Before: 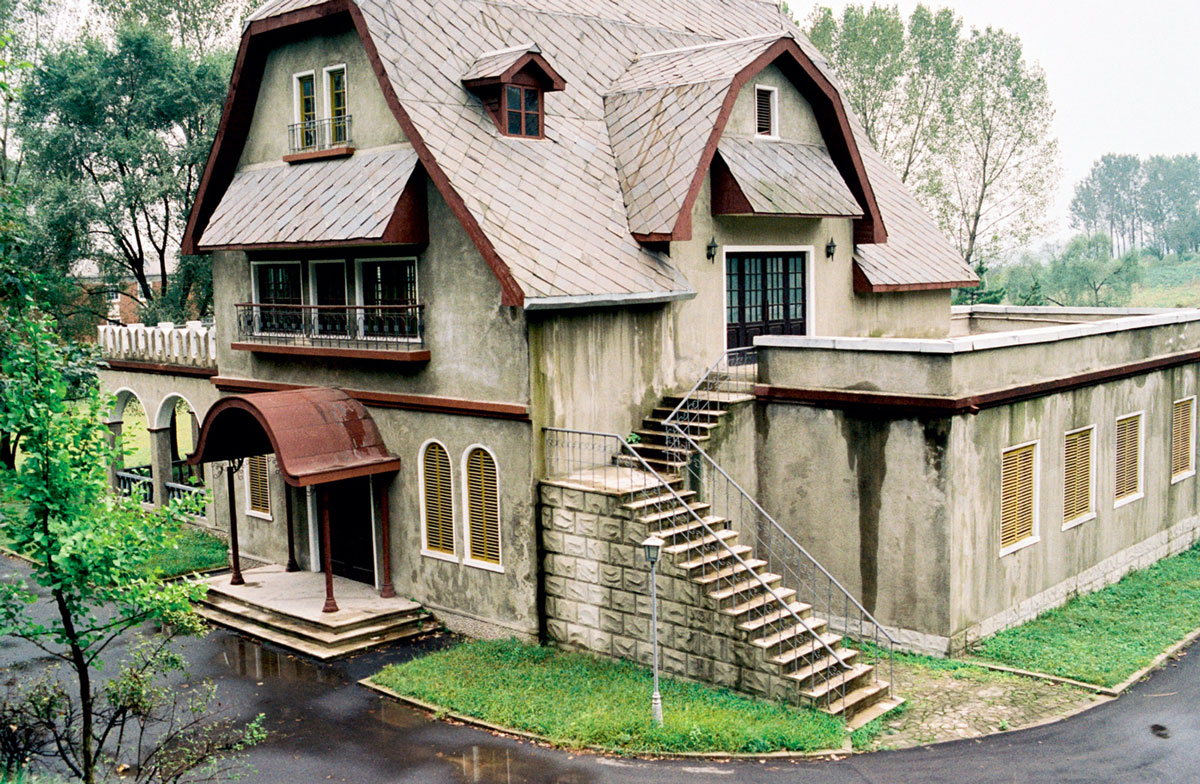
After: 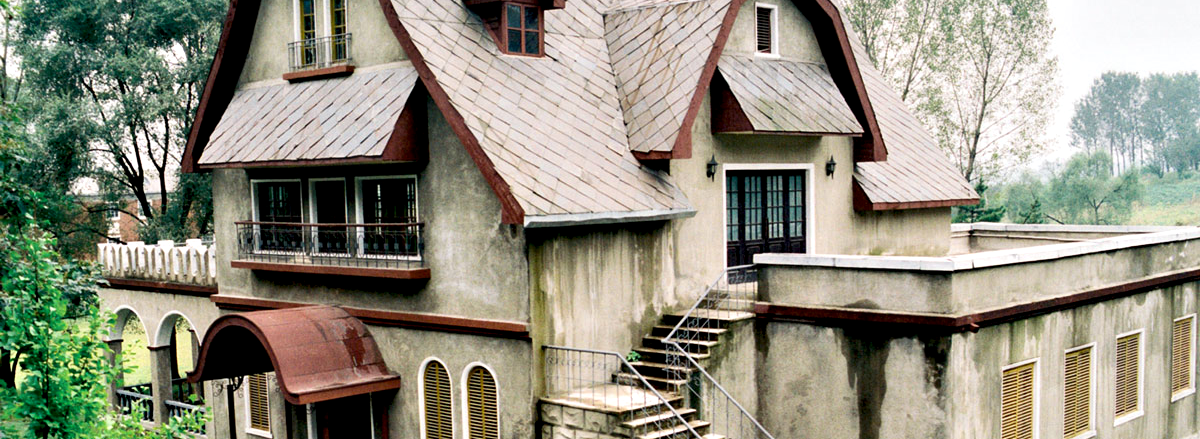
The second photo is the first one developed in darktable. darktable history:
contrast equalizer: y [[0.514, 0.573, 0.581, 0.508, 0.5, 0.5], [0.5 ×6], [0.5 ×6], [0 ×6], [0 ×6]]
crop and rotate: top 10.605%, bottom 33.274%
